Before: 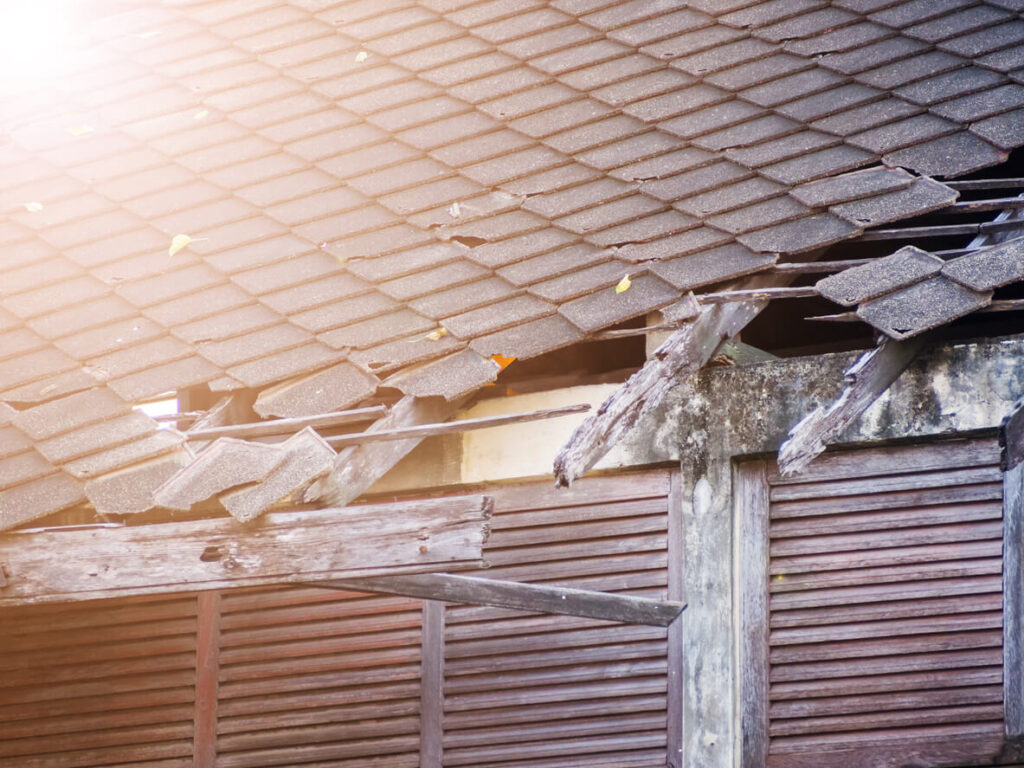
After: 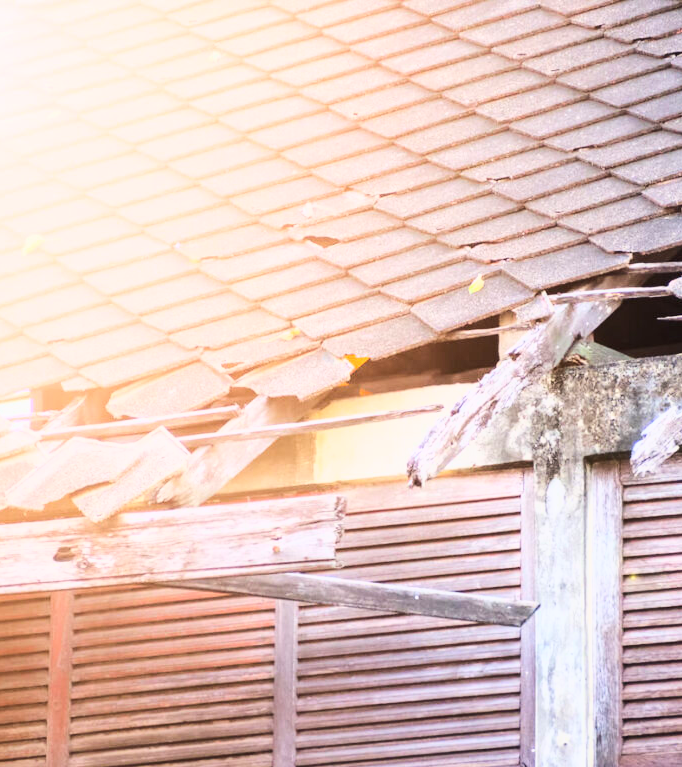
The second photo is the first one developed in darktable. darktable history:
tone equalizer: -8 EV -0.417 EV, -7 EV -0.389 EV, -6 EV -0.333 EV, -5 EV -0.222 EV, -3 EV 0.222 EV, -2 EV 0.333 EV, -1 EV 0.389 EV, +0 EV 0.417 EV, edges refinement/feathering 500, mask exposure compensation -1.57 EV, preserve details no
crop and rotate: left 14.436%, right 18.898%
base curve: curves: ch0 [(0, 0) (0.025, 0.046) (0.112, 0.277) (0.467, 0.74) (0.814, 0.929) (1, 0.942)]
